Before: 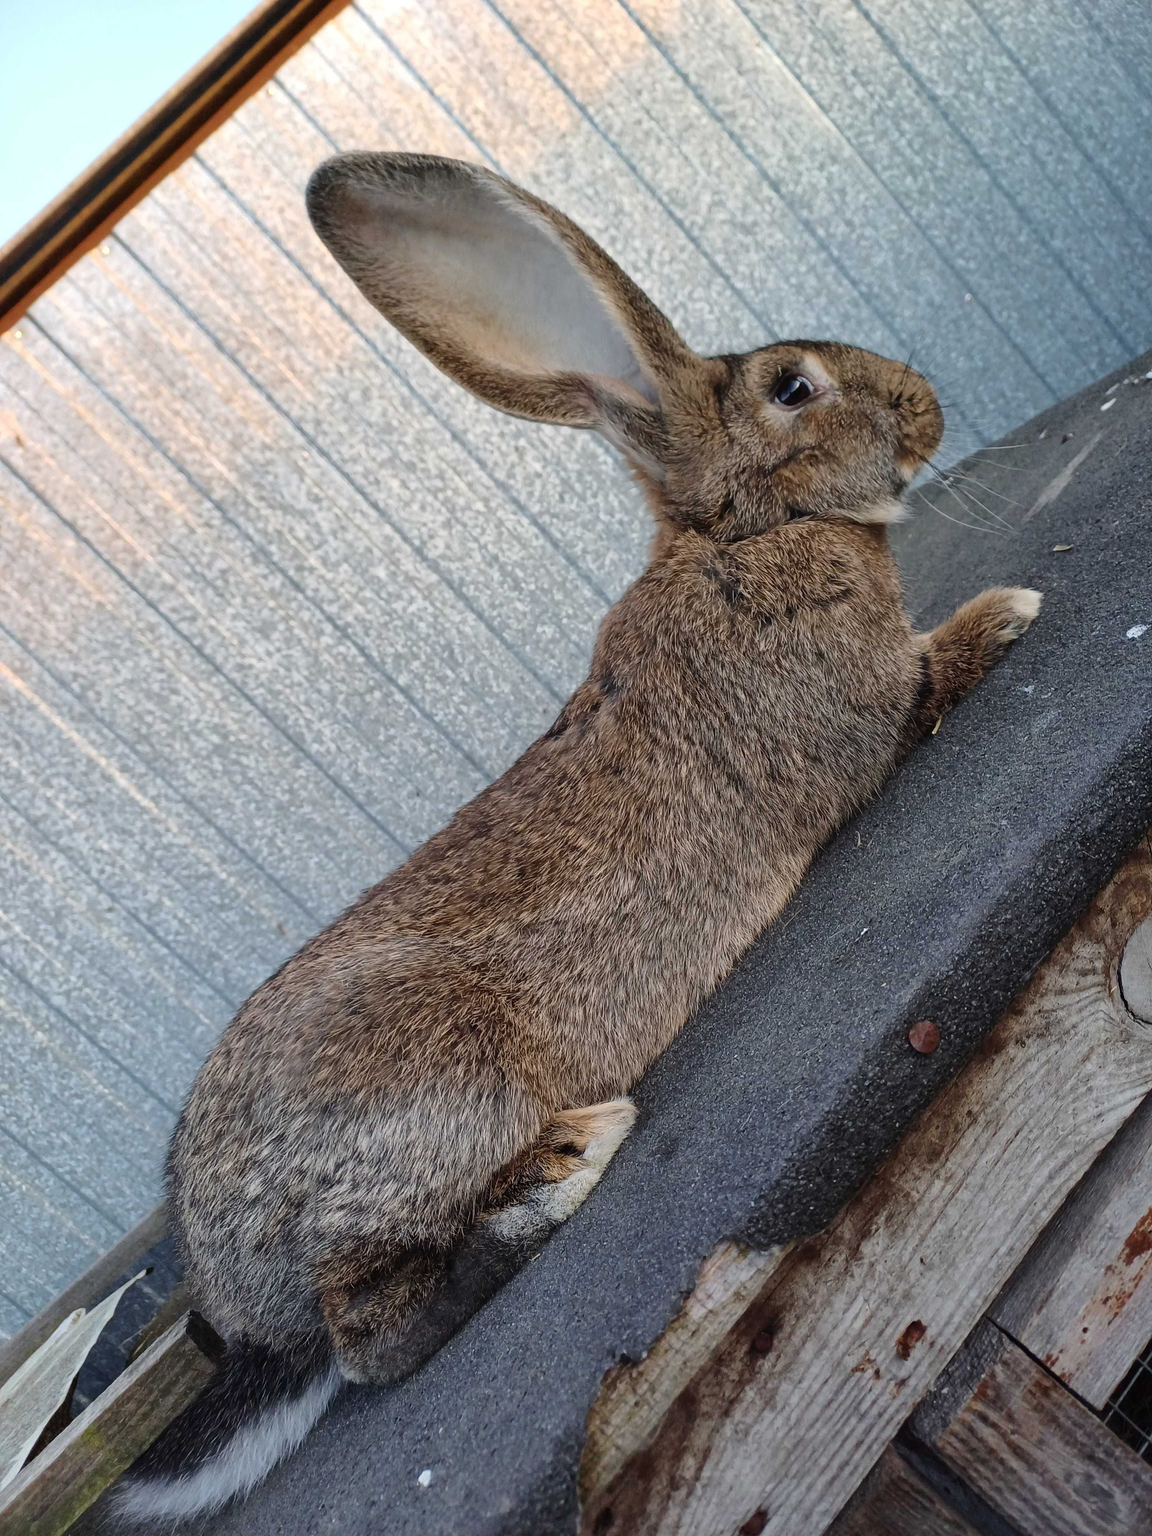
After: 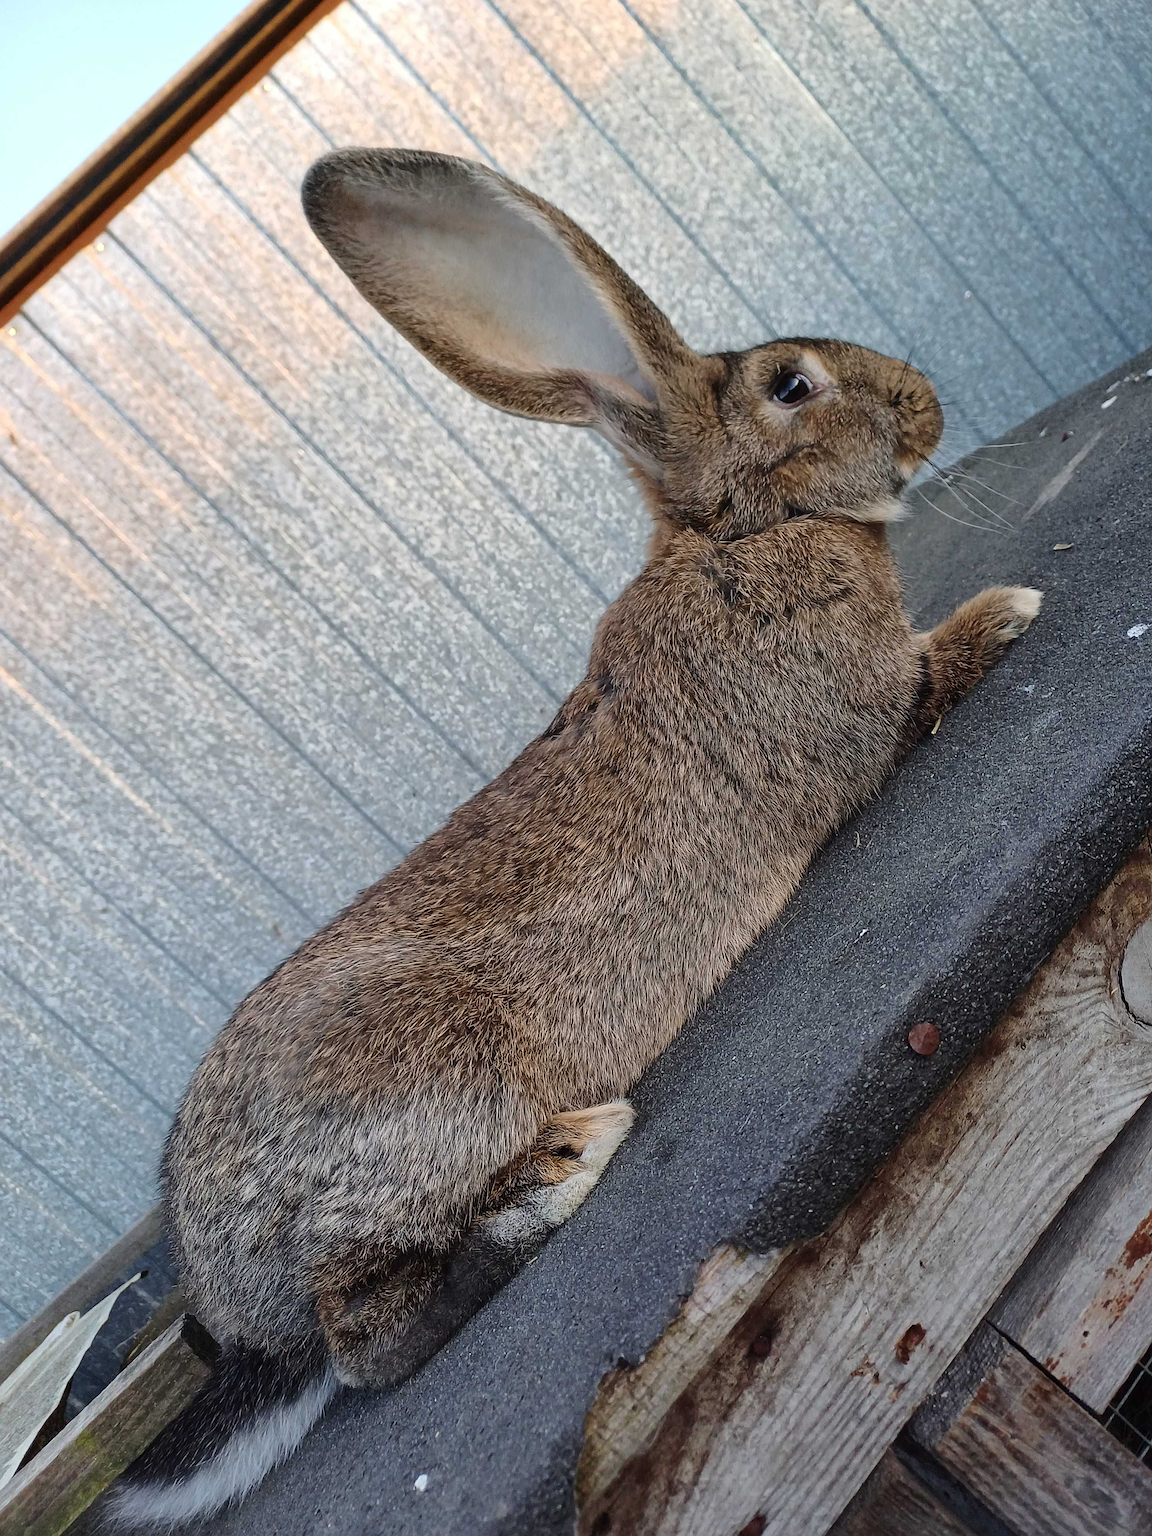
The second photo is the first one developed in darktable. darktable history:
sharpen: on, module defaults
crop and rotate: left 0.578%, top 0.337%, bottom 0.282%
